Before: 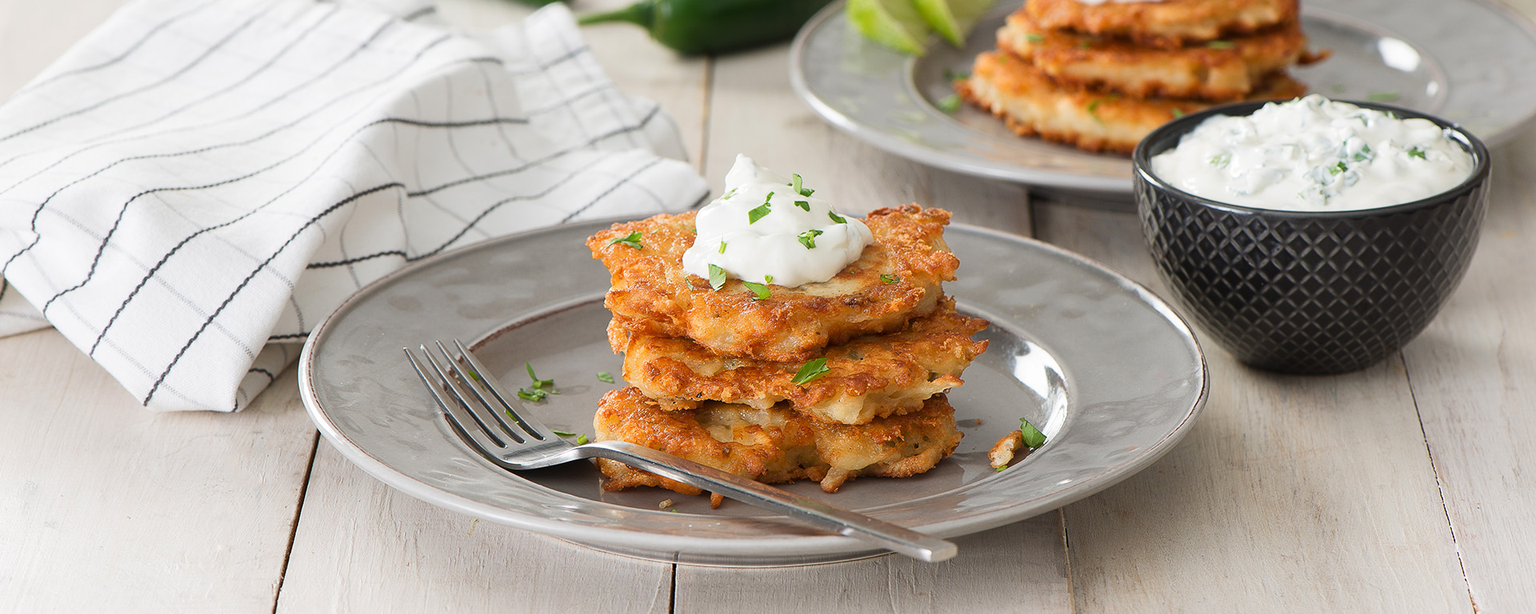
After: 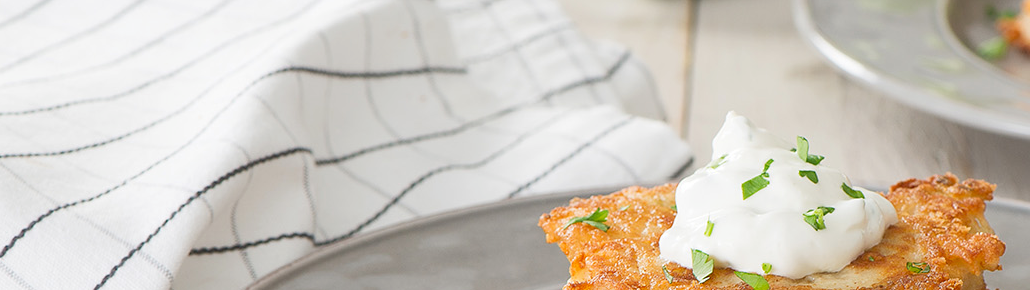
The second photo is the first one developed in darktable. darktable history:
vibrance: vibrance 10%
crop: left 10.121%, top 10.631%, right 36.218%, bottom 51.526%
